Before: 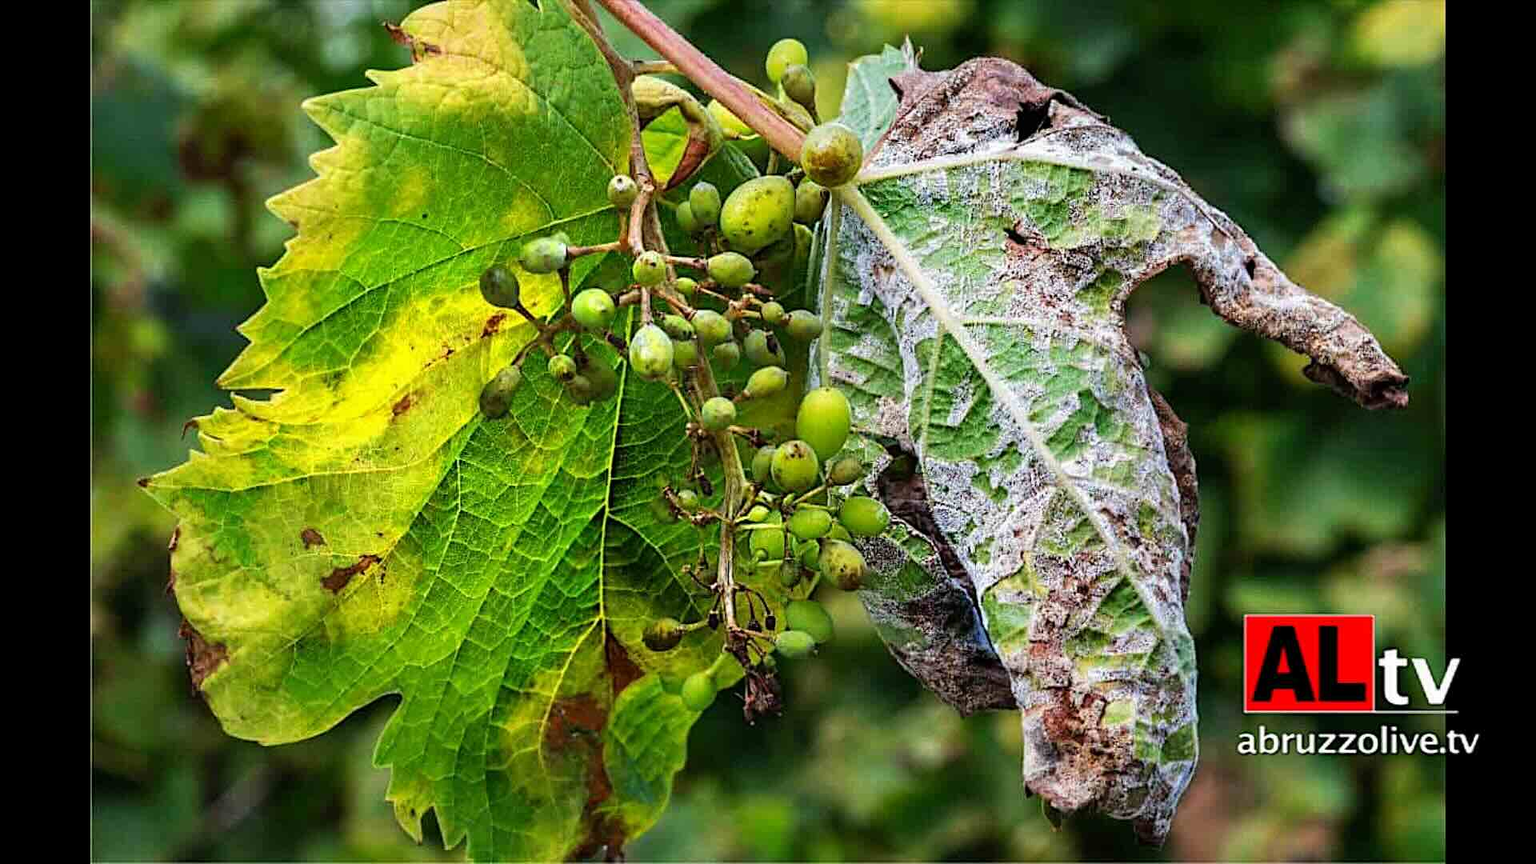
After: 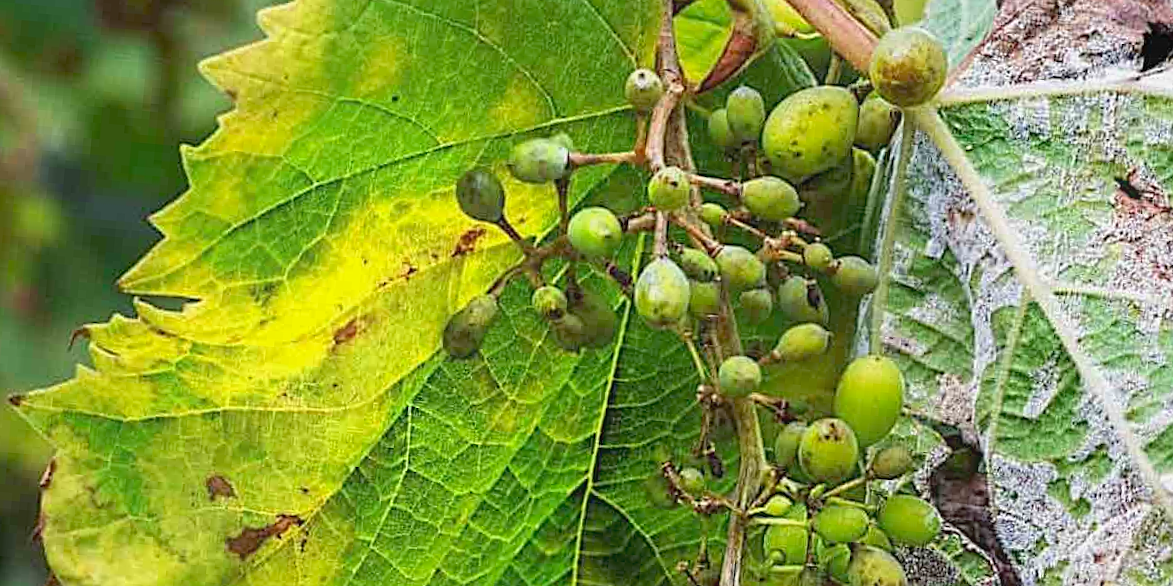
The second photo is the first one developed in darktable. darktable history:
crop and rotate: angle -4.99°, left 2.122%, top 6.945%, right 27.566%, bottom 30.519%
sharpen: amount 0.2
contrast equalizer: y [[0.439, 0.44, 0.442, 0.457, 0.493, 0.498], [0.5 ×6], [0.5 ×6], [0 ×6], [0 ×6]], mix 0.59
